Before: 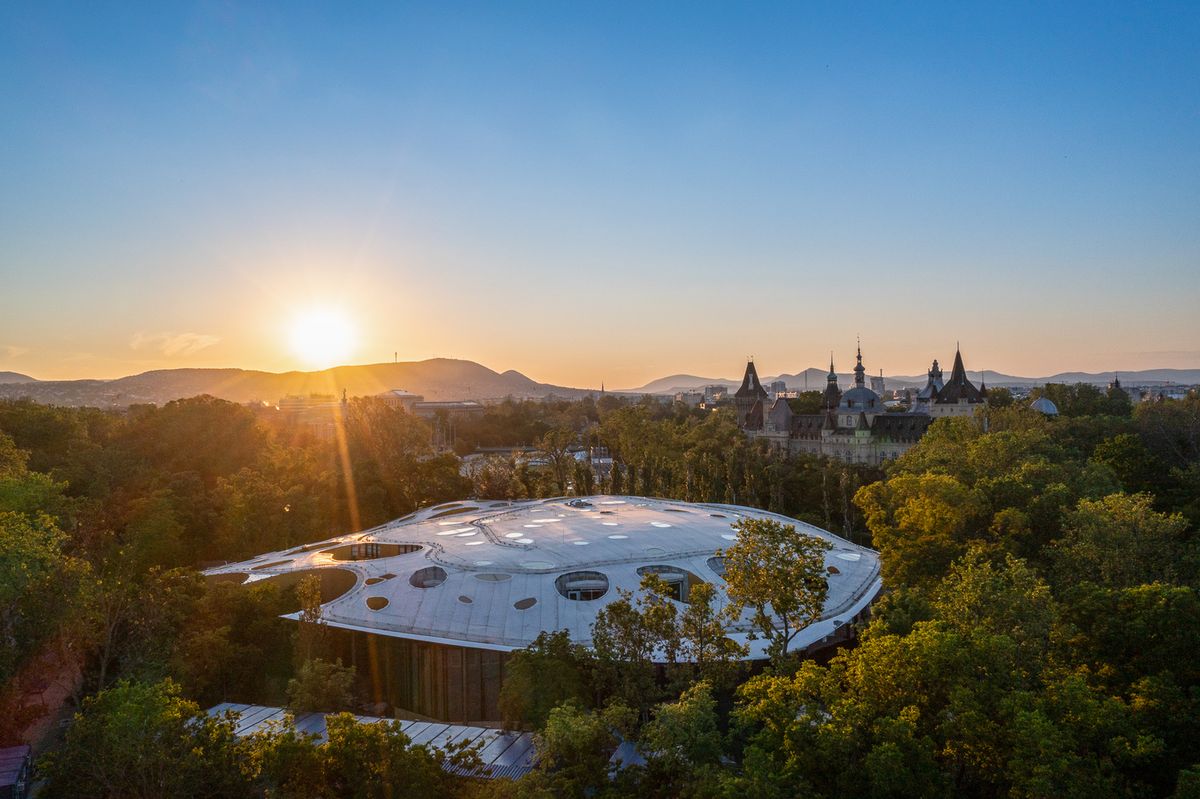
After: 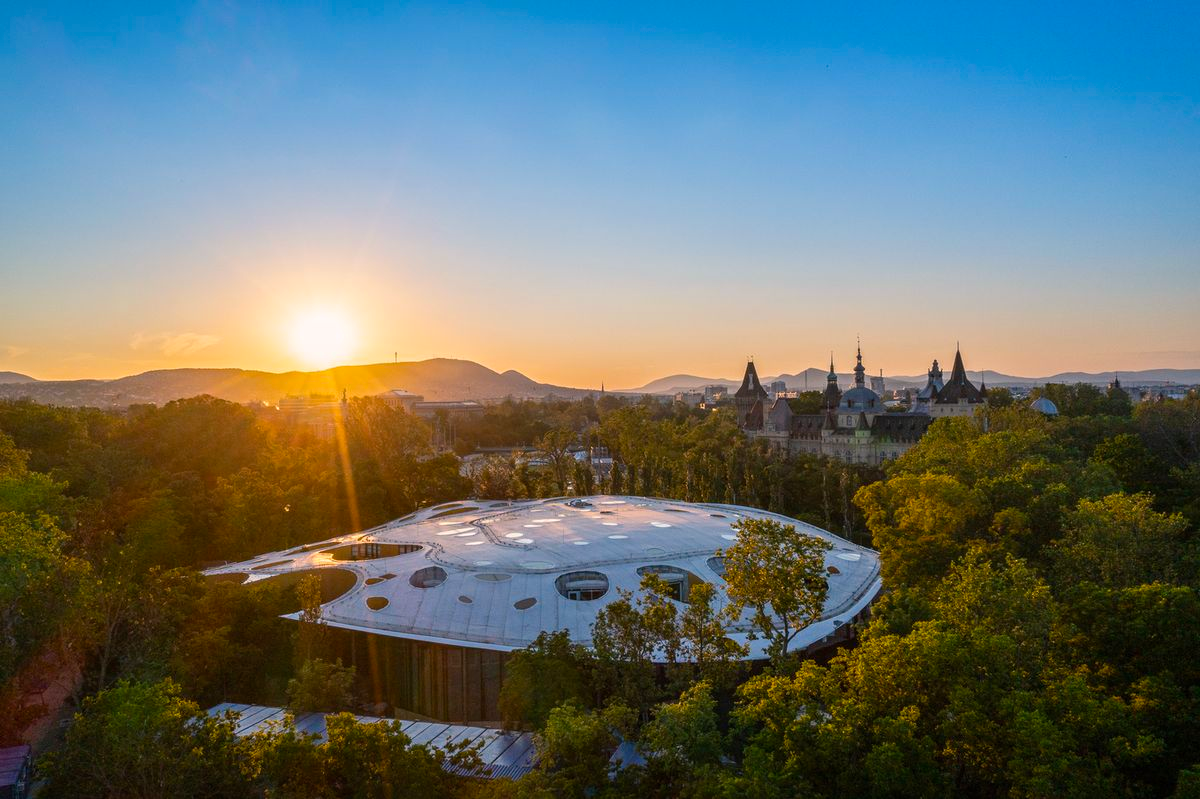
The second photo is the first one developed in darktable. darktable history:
color balance rgb: shadows lift › chroma 0.714%, shadows lift › hue 115.48°, highlights gain › chroma 1.343%, highlights gain › hue 56.27°, linear chroma grading › global chroma 24.685%, perceptual saturation grading › global saturation -0.219%, global vibrance 10.016%
